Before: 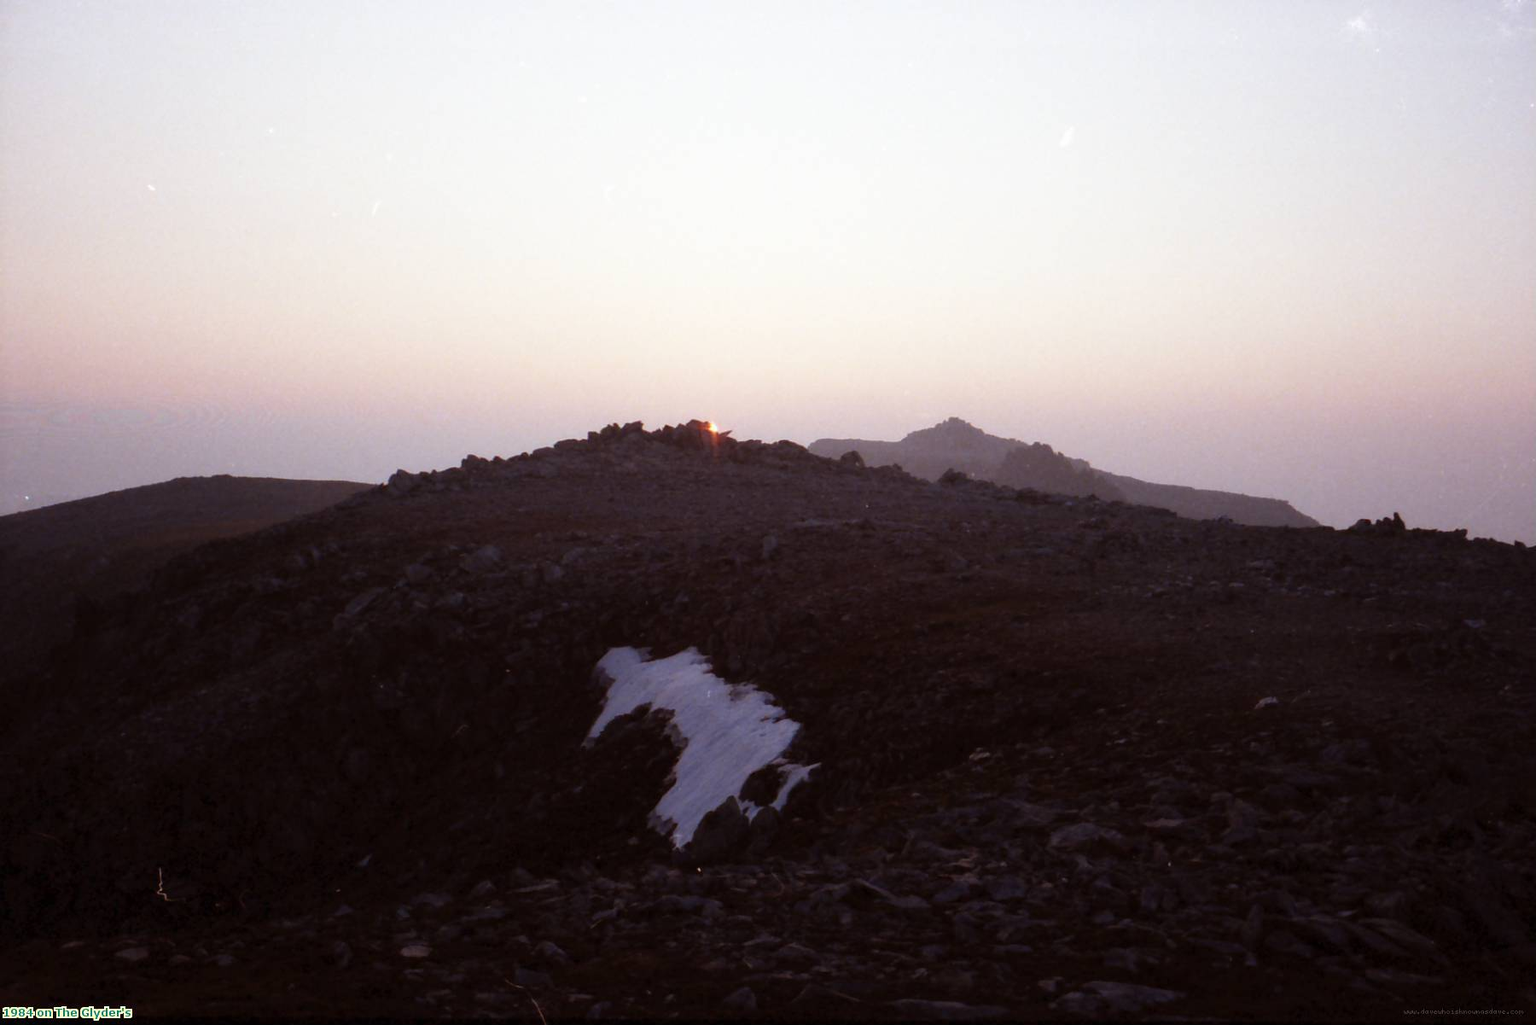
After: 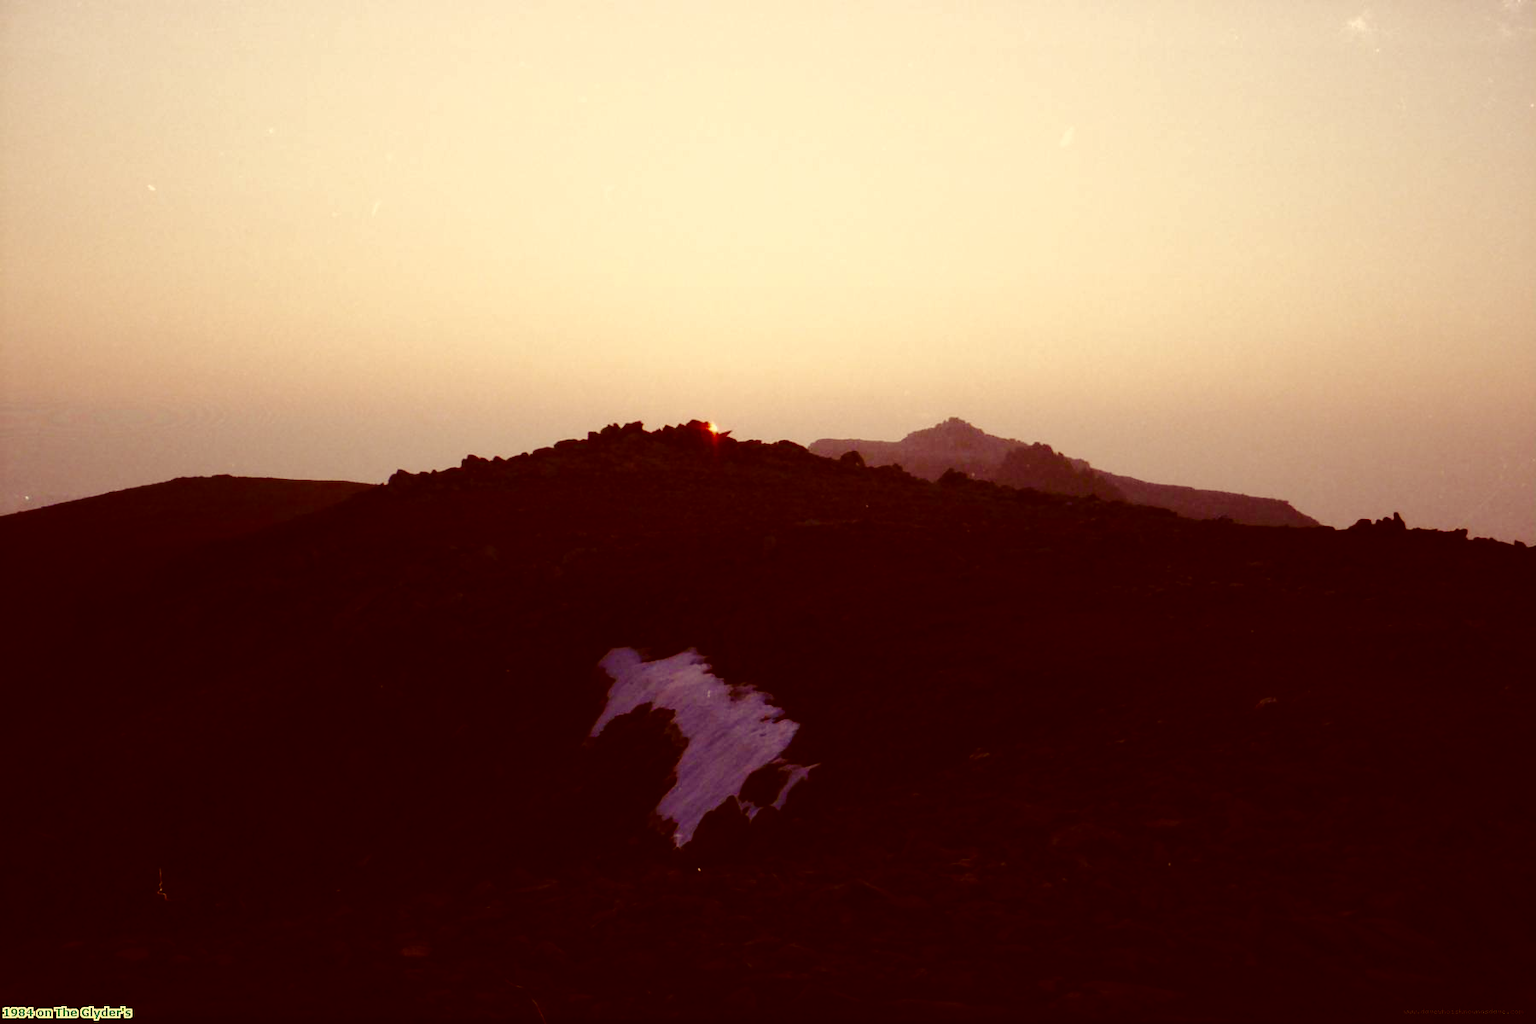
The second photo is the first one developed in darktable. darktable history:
color correction: highlights a* 1.04, highlights b* 23.95, shadows a* 15.96, shadows b* 24.25
color balance rgb: highlights gain › chroma 0.278%, highlights gain › hue 330.86°, perceptual saturation grading › global saturation 20%, perceptual saturation grading › highlights -49.684%, perceptual saturation grading › shadows 25.705%, global vibrance 14.971%
contrast brightness saturation: contrast 0.066, brightness -0.138, saturation 0.118
tone curve: curves: ch0 [(0, 0.003) (0.211, 0.174) (0.482, 0.519) (0.843, 0.821) (0.992, 0.971)]; ch1 [(0, 0) (0.276, 0.206) (0.393, 0.364) (0.482, 0.477) (0.506, 0.5) (0.523, 0.523) (0.572, 0.592) (0.635, 0.665) (0.695, 0.759) (1, 1)]; ch2 [(0, 0) (0.438, 0.456) (0.498, 0.497) (0.536, 0.527) (0.562, 0.584) (0.619, 0.602) (0.698, 0.698) (1, 1)], preserve colors none
